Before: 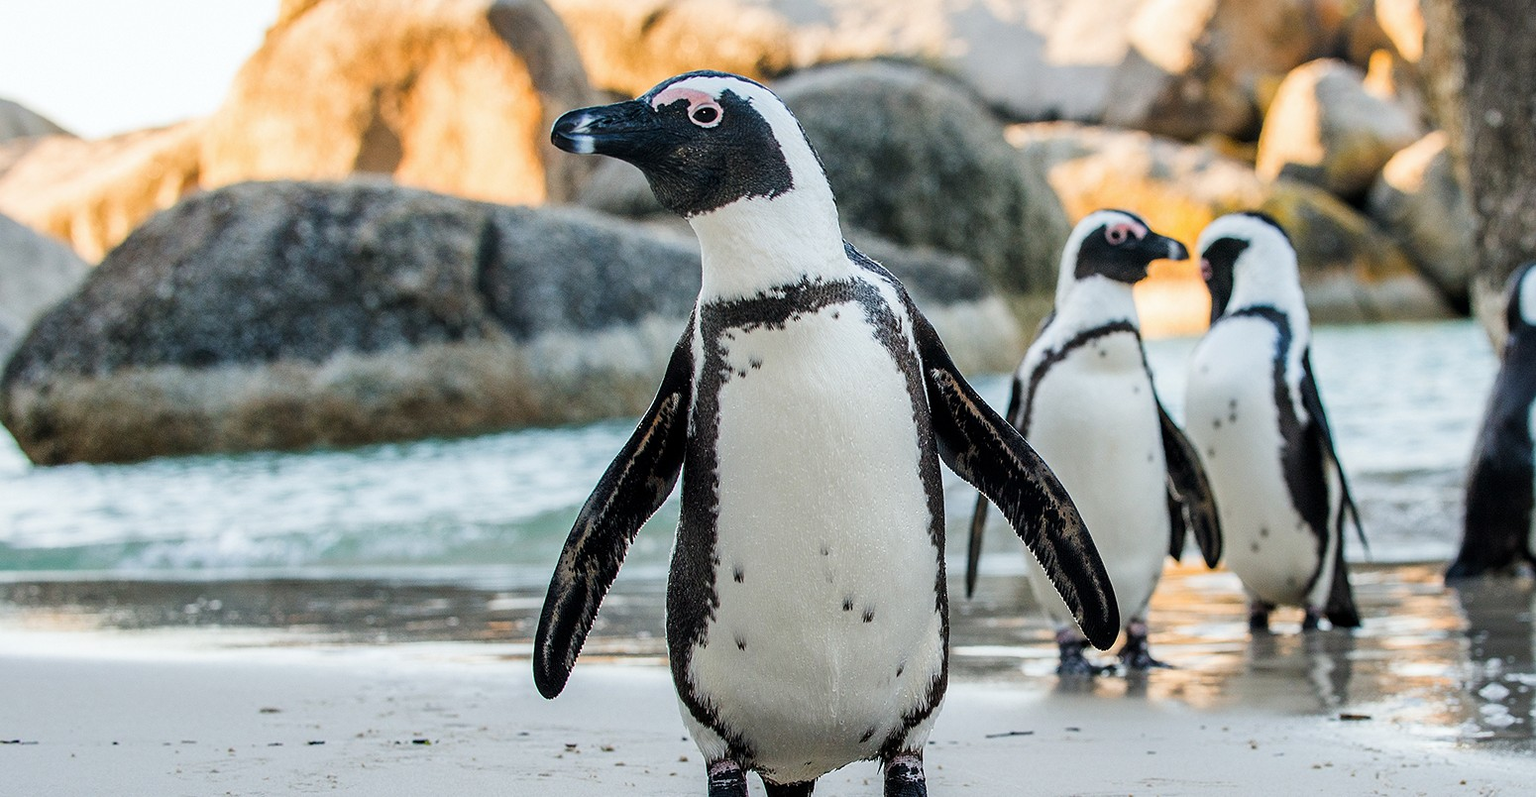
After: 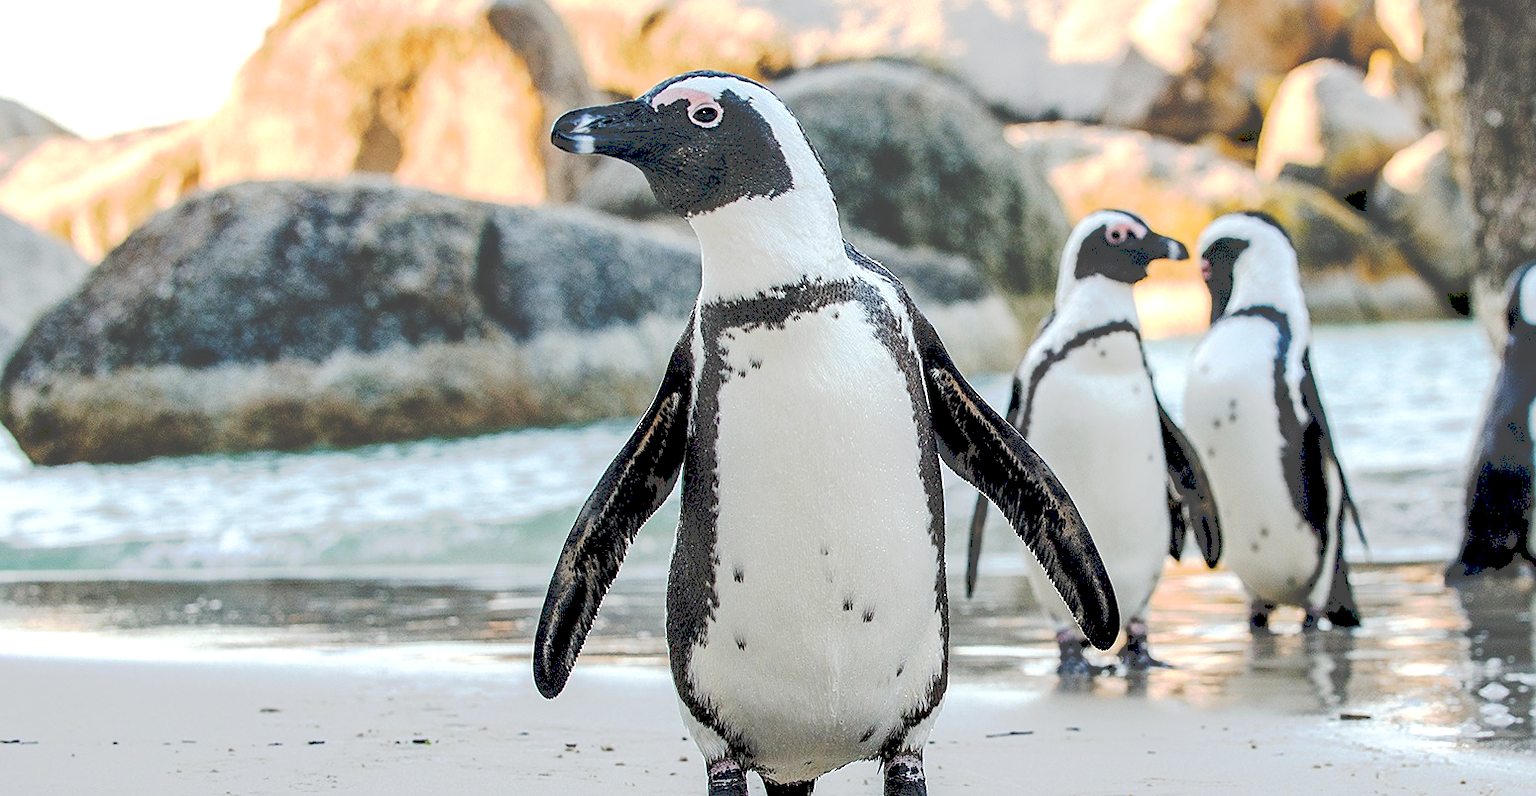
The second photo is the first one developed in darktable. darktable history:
sharpen: amount 0.206
exposure: black level correction 0.005, exposure 0.278 EV, compensate highlight preservation false
tone curve: curves: ch0 [(0, 0) (0.003, 0.272) (0.011, 0.275) (0.025, 0.275) (0.044, 0.278) (0.069, 0.282) (0.1, 0.284) (0.136, 0.287) (0.177, 0.294) (0.224, 0.314) (0.277, 0.347) (0.335, 0.403) (0.399, 0.473) (0.468, 0.552) (0.543, 0.622) (0.623, 0.69) (0.709, 0.756) (0.801, 0.818) (0.898, 0.865) (1, 1)], preserve colors none
